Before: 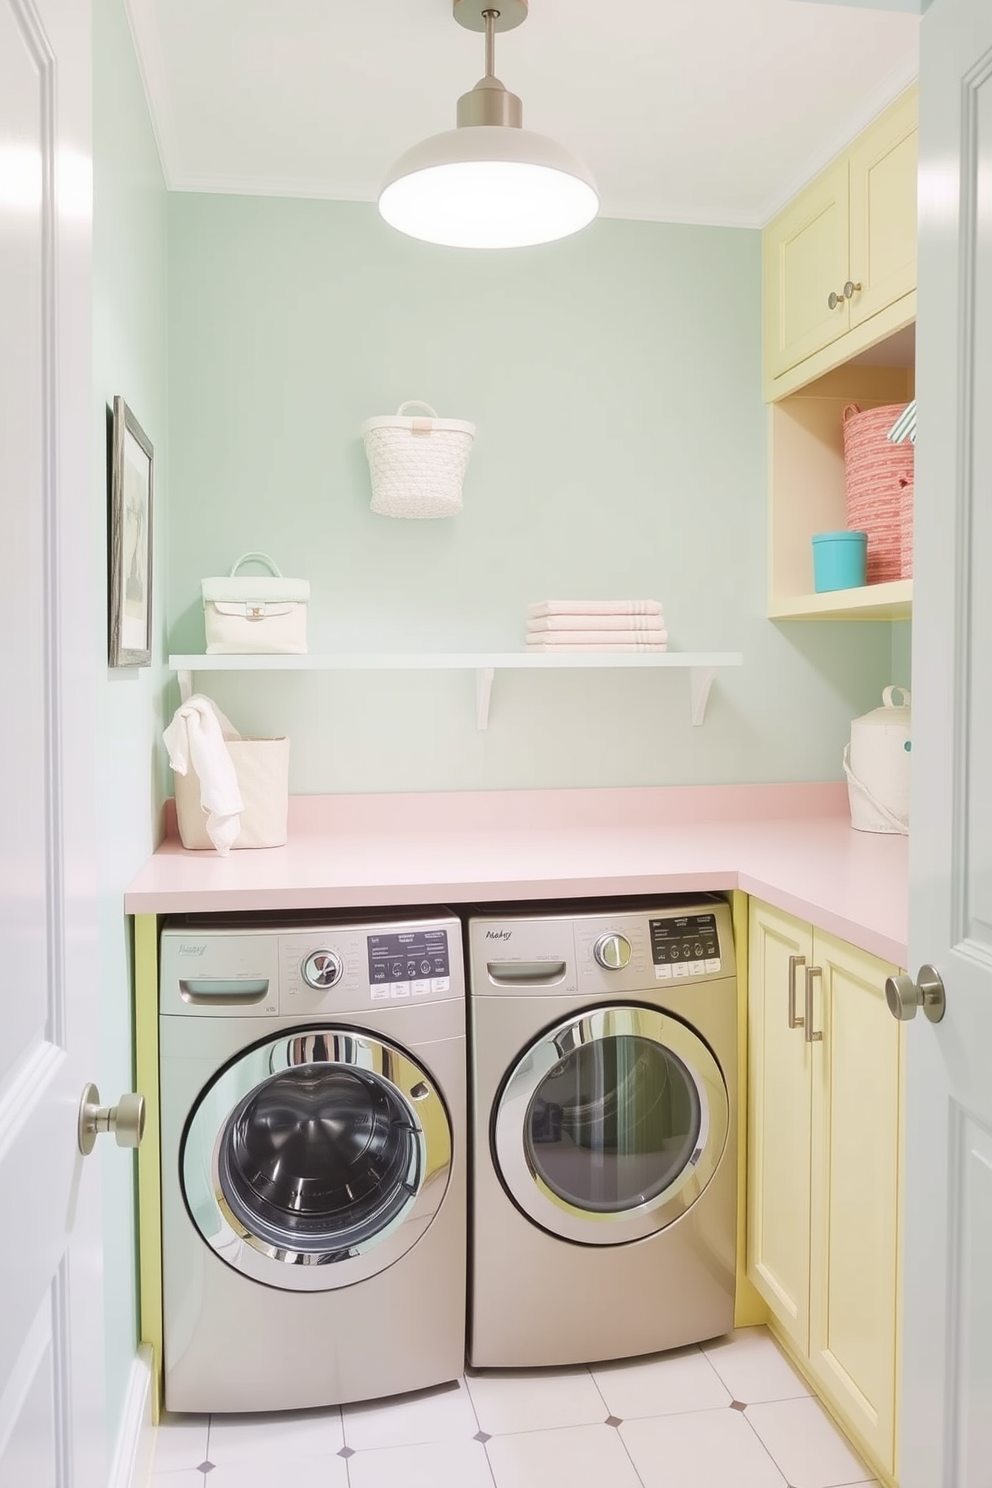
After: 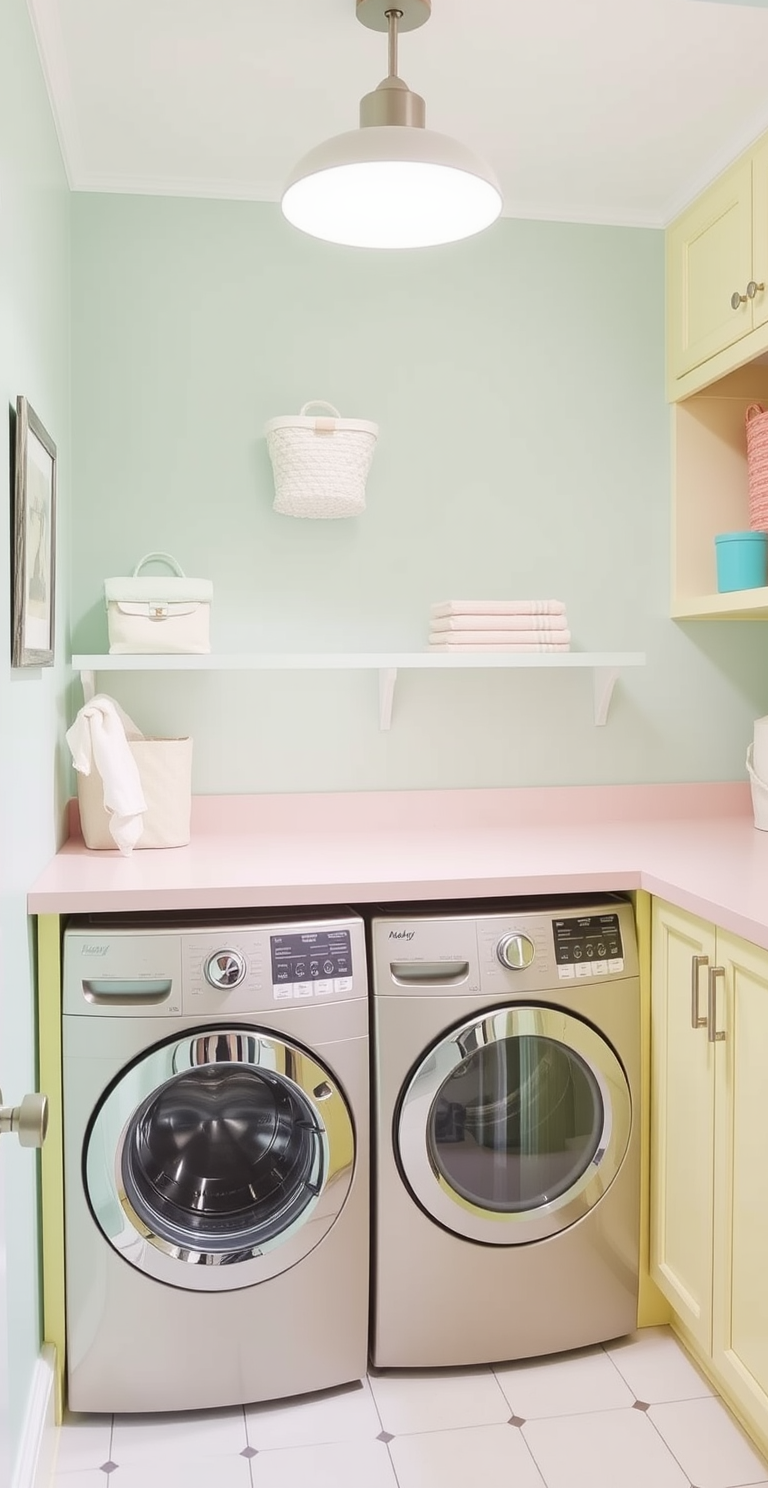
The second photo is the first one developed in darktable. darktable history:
crop: left 9.844%, right 12.692%
